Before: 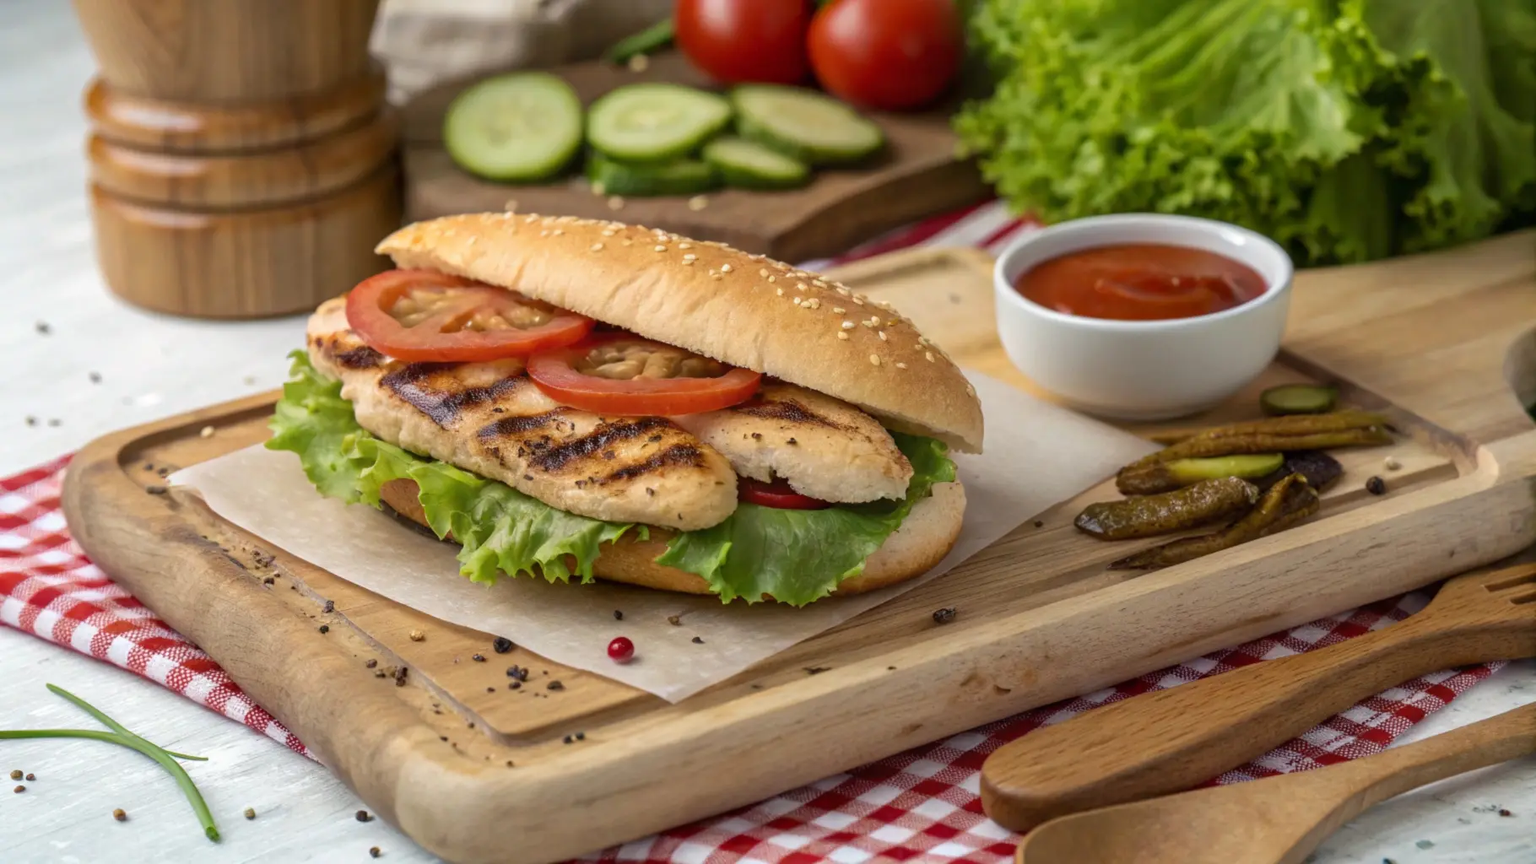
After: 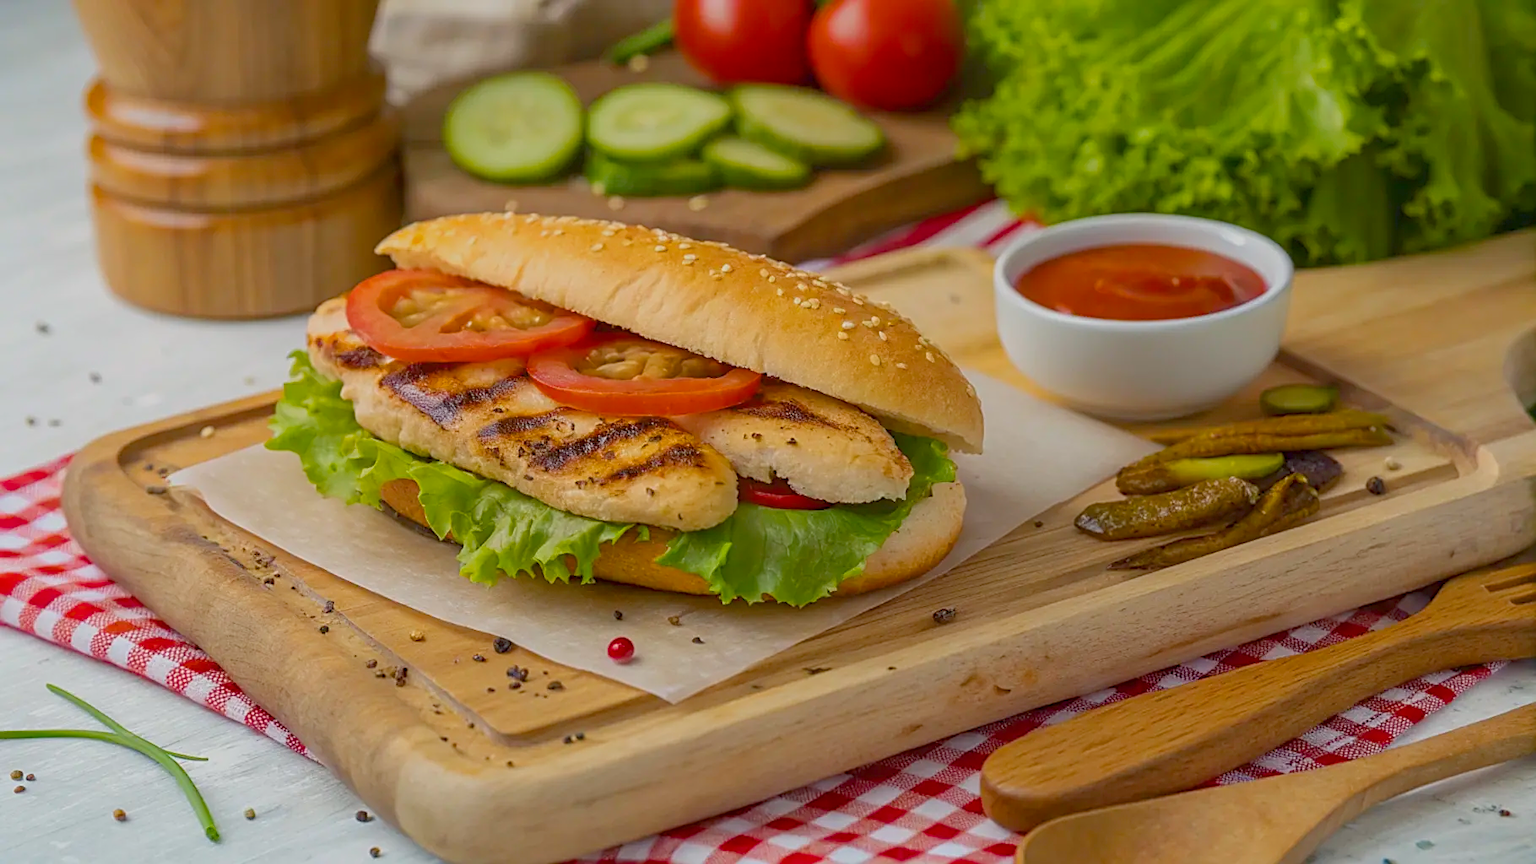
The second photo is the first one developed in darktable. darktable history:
sharpen: amount 0.752
color balance rgb: perceptual saturation grading › global saturation 30.157%, perceptual brilliance grading › global brilliance 2.727%, contrast -29.668%
